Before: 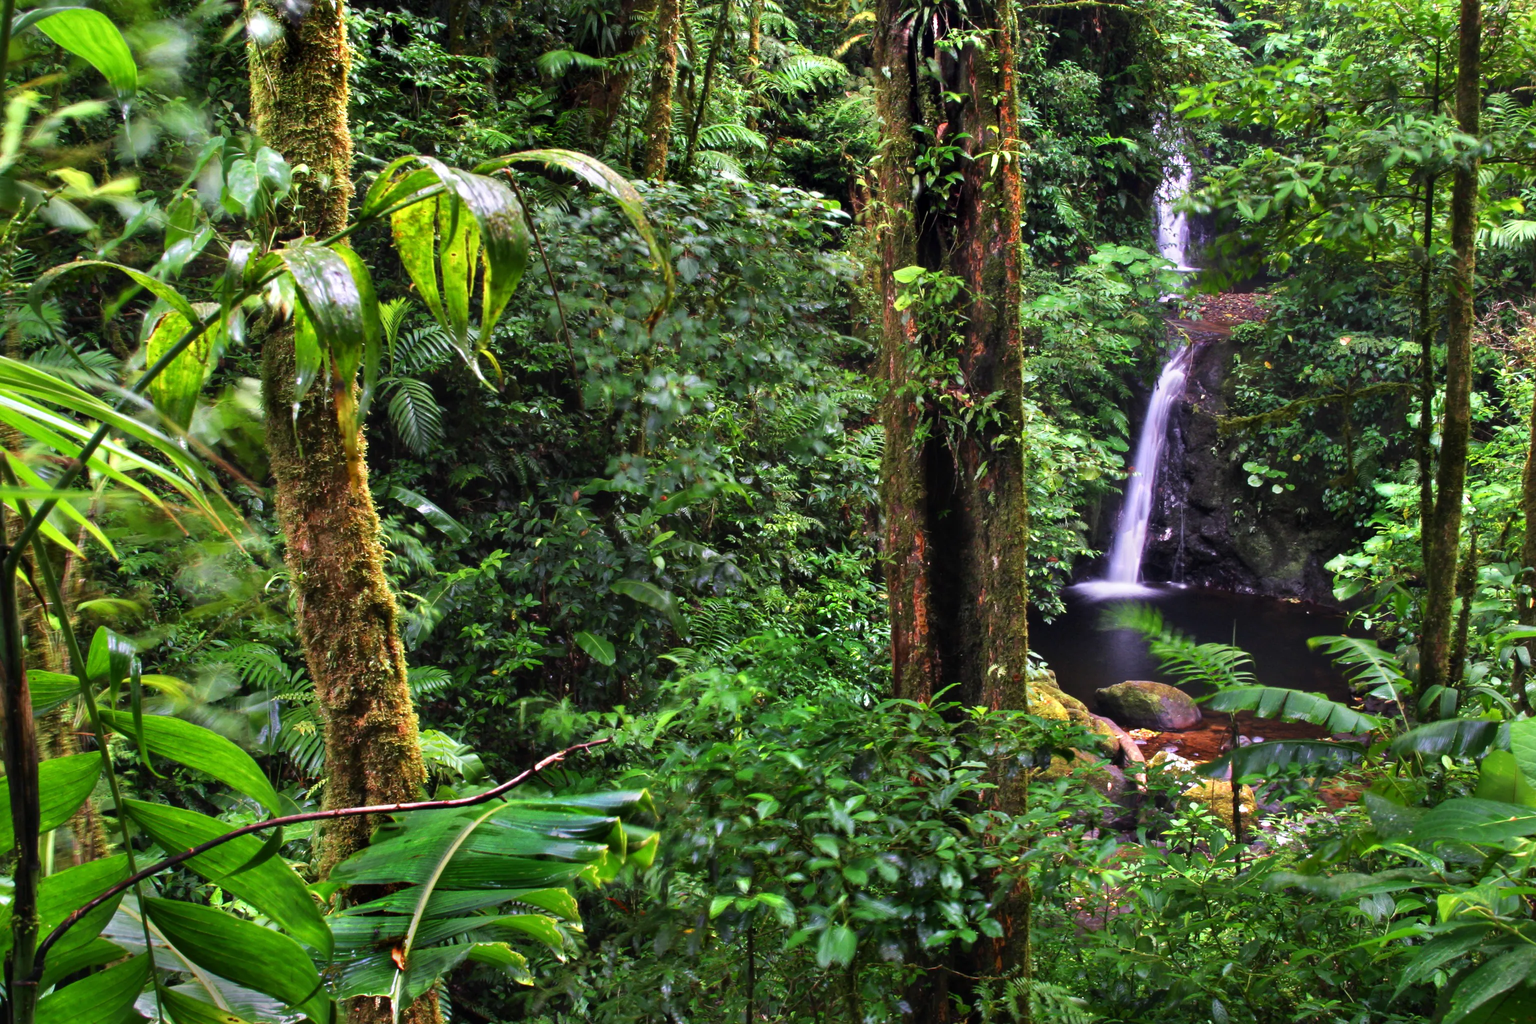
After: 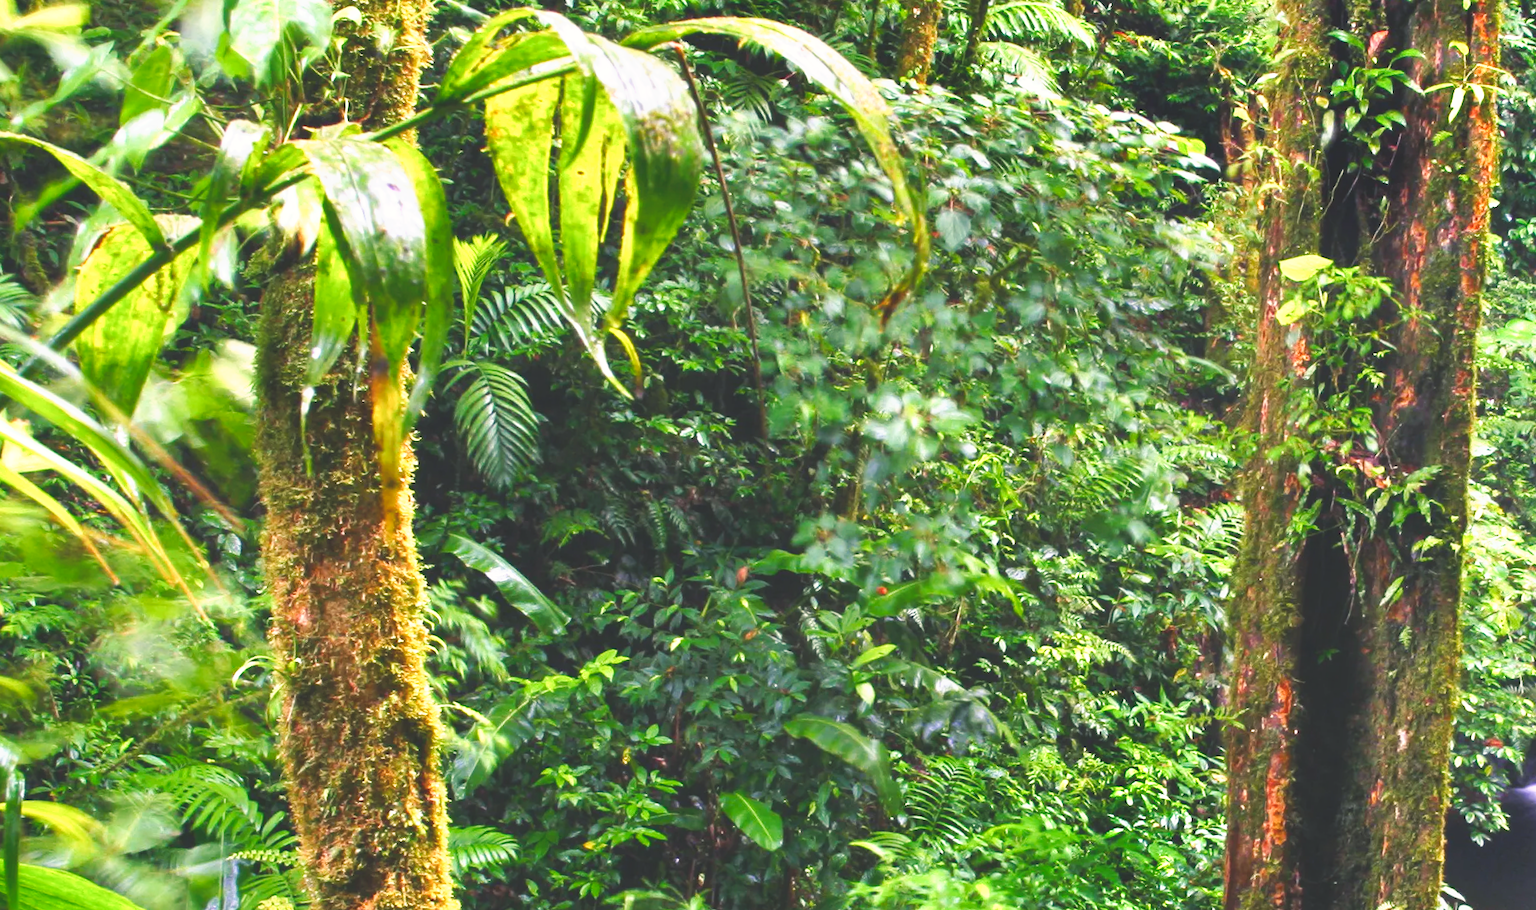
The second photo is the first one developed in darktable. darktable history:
tone curve: curves: ch0 [(0, 0) (0.003, 0.115) (0.011, 0.133) (0.025, 0.157) (0.044, 0.182) (0.069, 0.209) (0.1, 0.239) (0.136, 0.279) (0.177, 0.326) (0.224, 0.379) (0.277, 0.436) (0.335, 0.507) (0.399, 0.587) (0.468, 0.671) (0.543, 0.75) (0.623, 0.837) (0.709, 0.916) (0.801, 0.978) (0.898, 0.985) (1, 1)], preserve colors none
crop and rotate: angle -4.99°, left 2.122%, top 6.945%, right 27.566%, bottom 30.519%
color balance rgb: shadows lift › chroma 2%, shadows lift › hue 219.6°, power › hue 313.2°, highlights gain › chroma 3%, highlights gain › hue 75.6°, global offset › luminance 0.5%, perceptual saturation grading › global saturation 15.33%, perceptual saturation grading › highlights -19.33%, perceptual saturation grading › shadows 20%, global vibrance 20%
